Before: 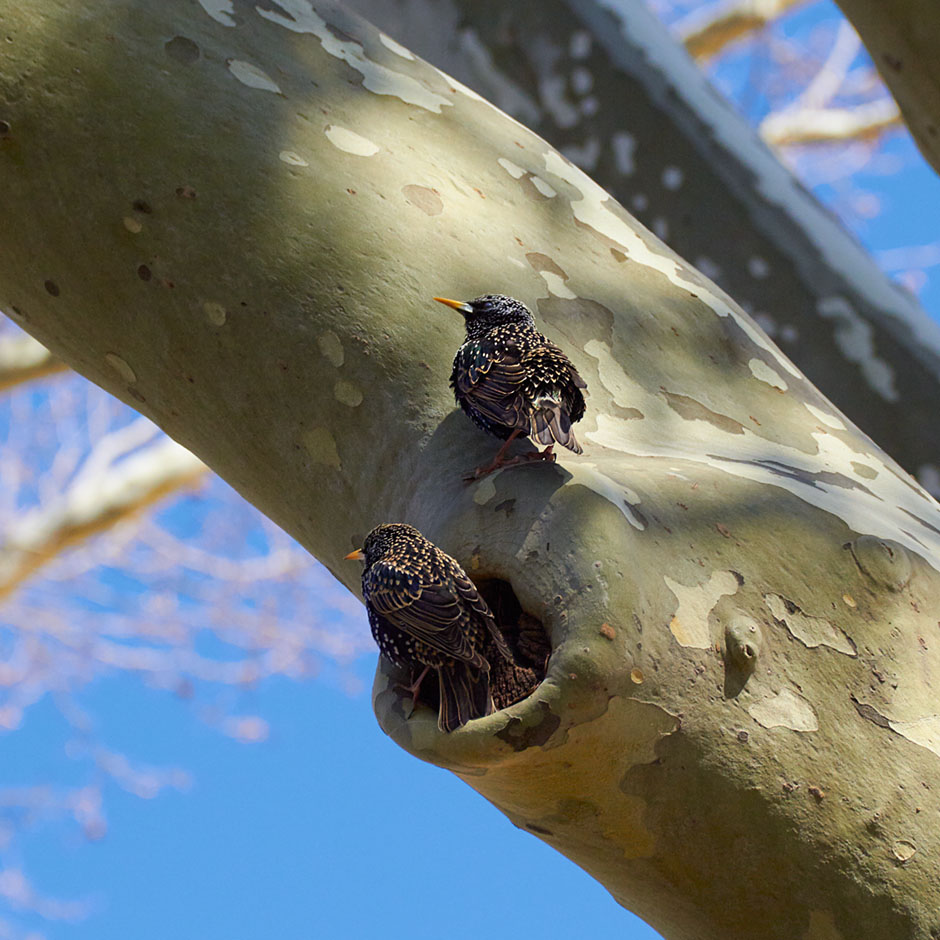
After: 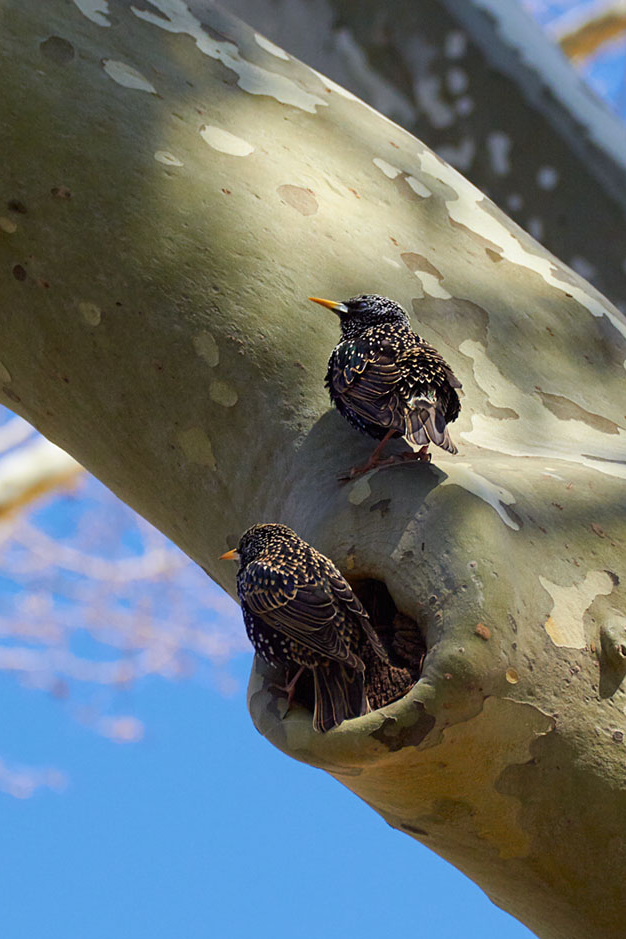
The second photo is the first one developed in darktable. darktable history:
color calibration: illuminant same as pipeline (D50), adaptation XYZ, x 0.347, y 0.357, temperature 5019.8 K
crop and rotate: left 13.469%, right 19.922%
